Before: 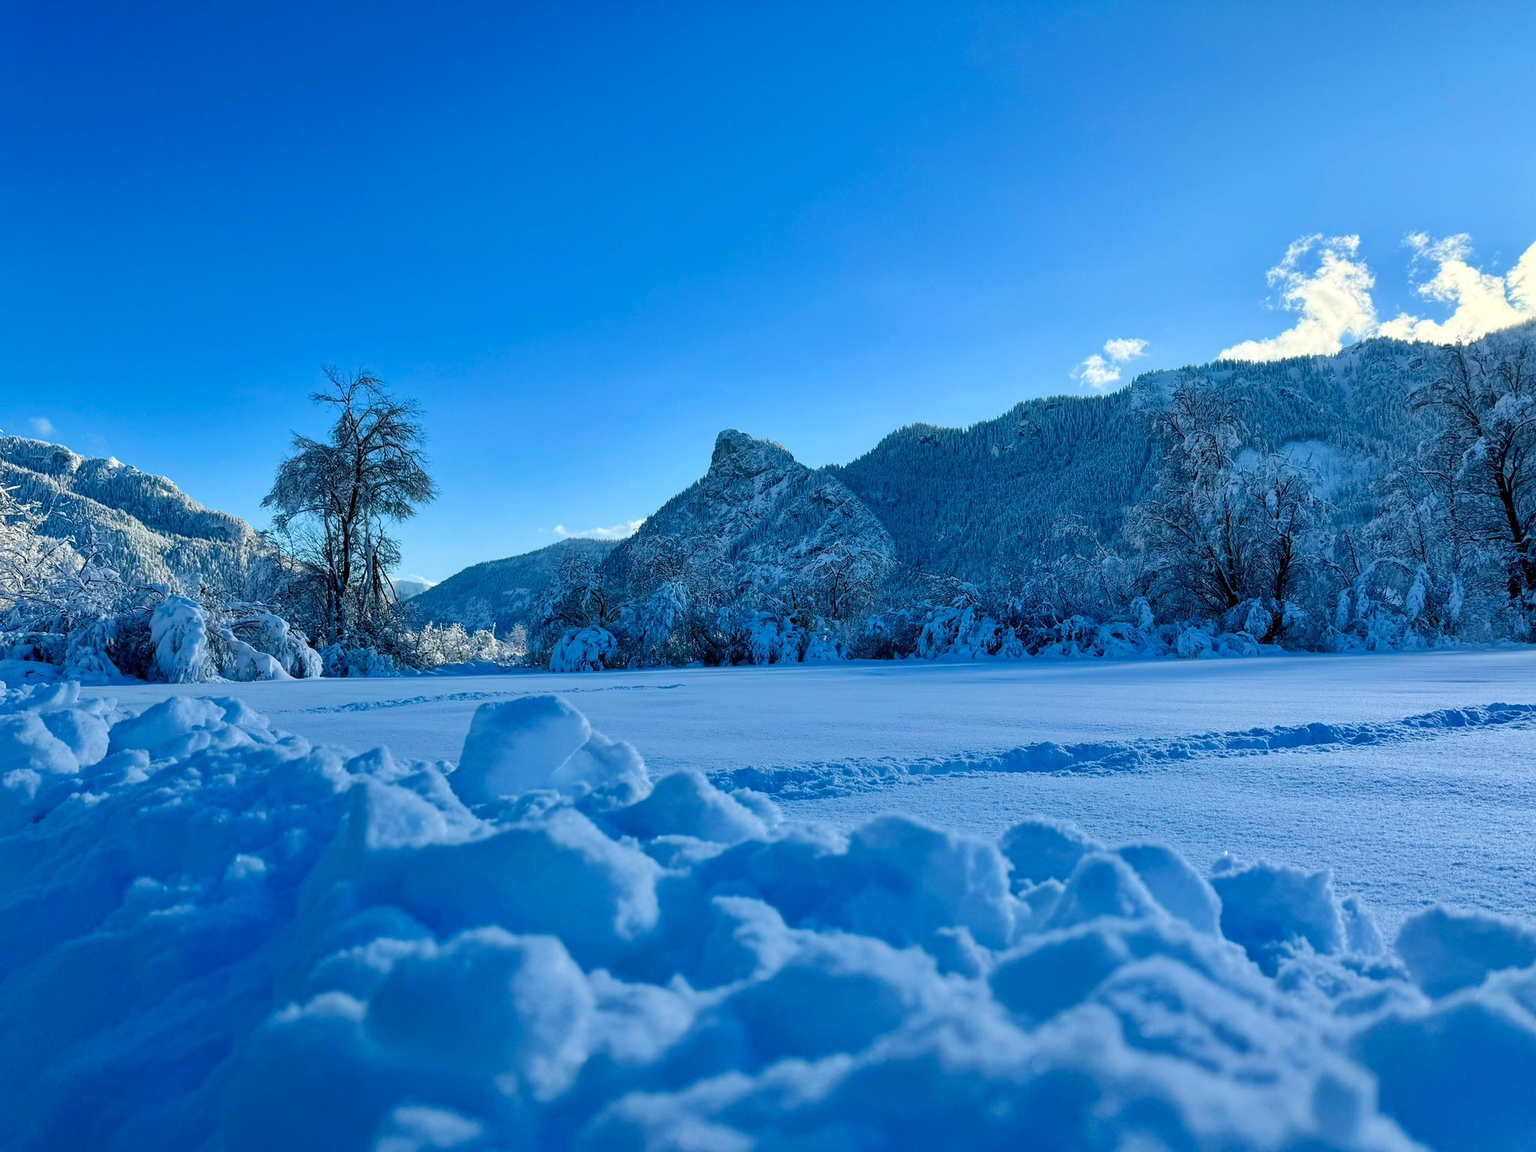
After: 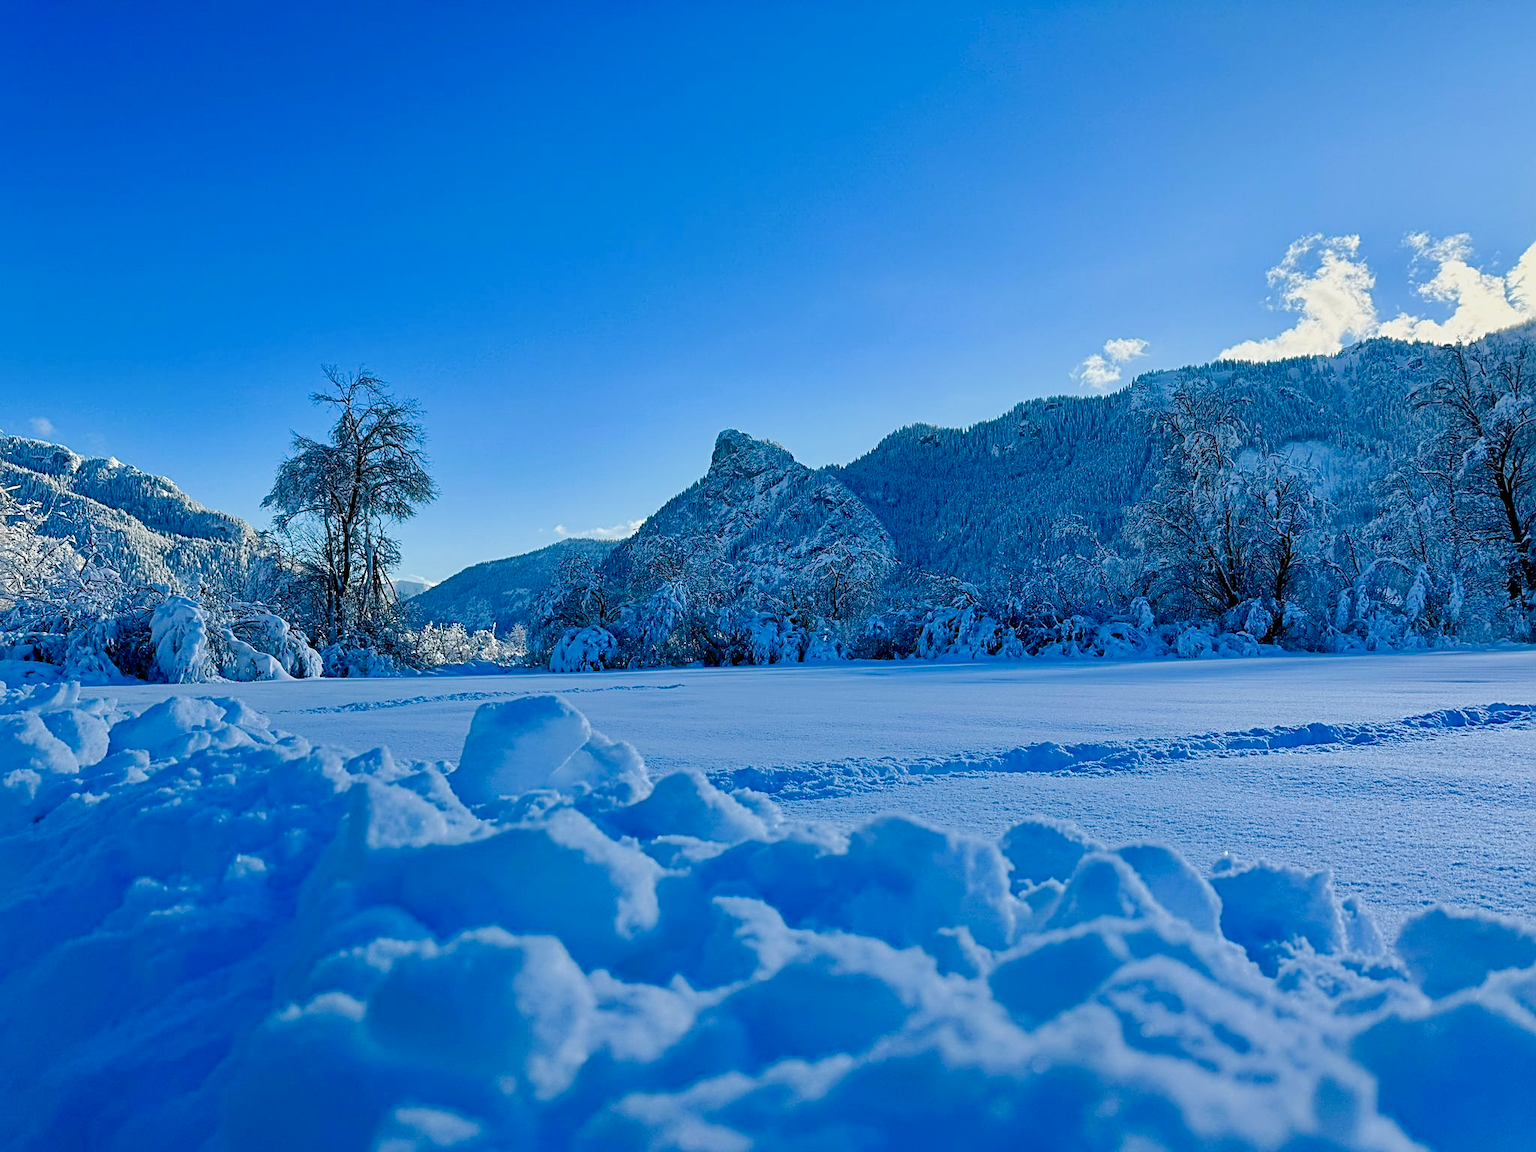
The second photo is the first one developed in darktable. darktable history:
sharpen: radius 3.119
color balance rgb: shadows lift › chroma 1%, shadows lift › hue 113°, highlights gain › chroma 0.2%, highlights gain › hue 333°, perceptual saturation grading › global saturation 20%, perceptual saturation grading › highlights -50%, perceptual saturation grading › shadows 25%, contrast -10%
